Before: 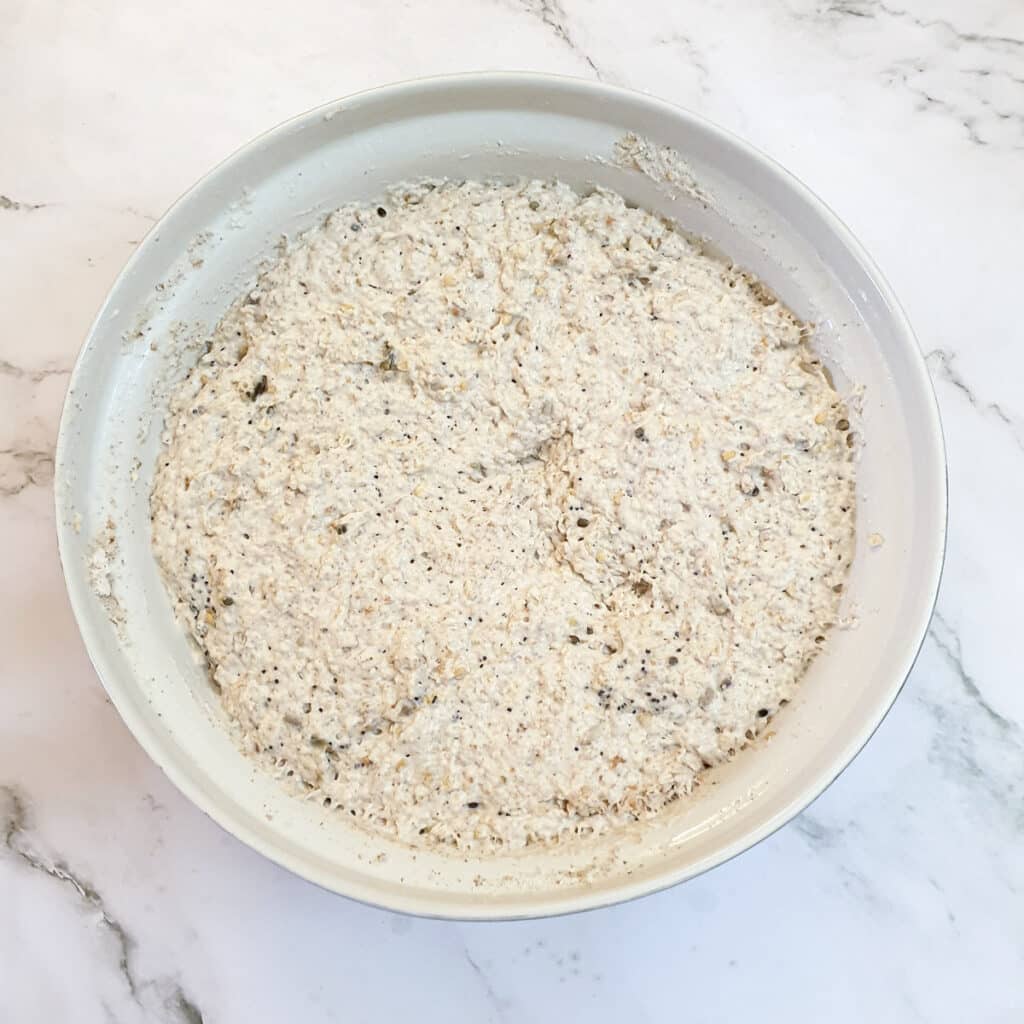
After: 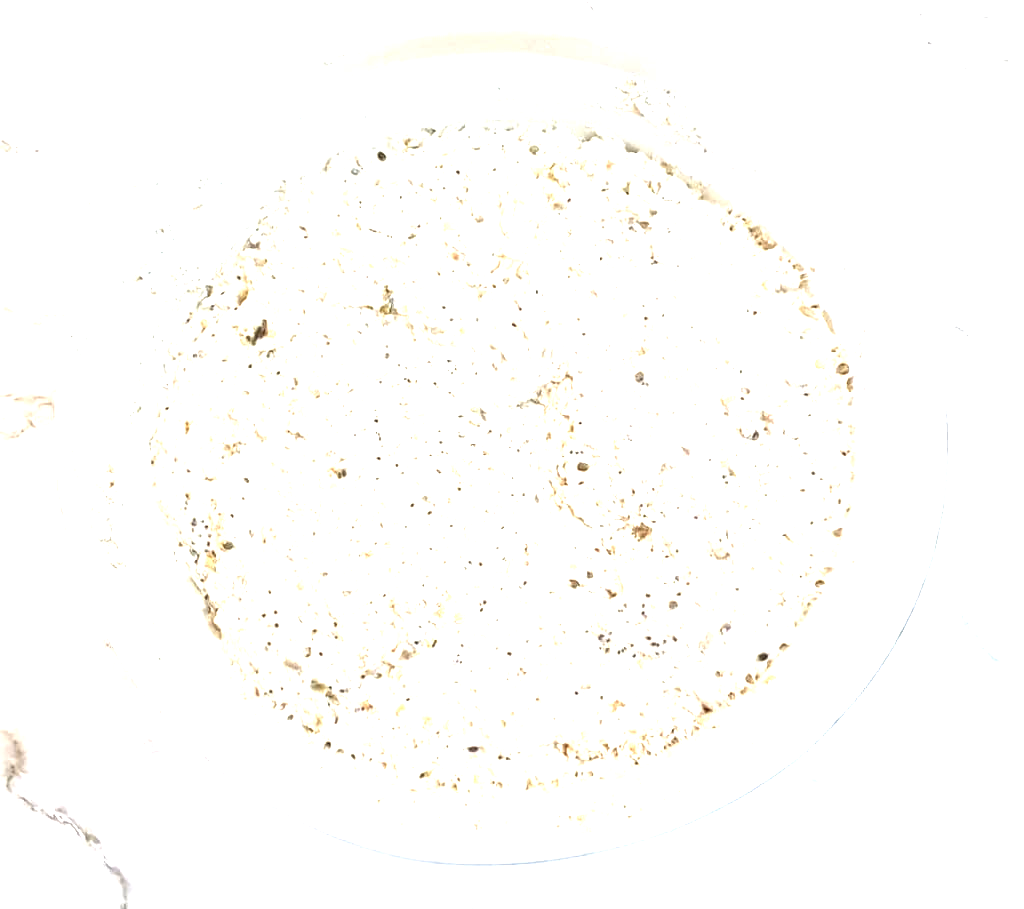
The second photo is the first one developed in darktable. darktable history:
crop and rotate: top 5.562%, bottom 5.647%
exposure: black level correction 0, exposure 1.378 EV, compensate exposure bias true, compensate highlight preservation false
local contrast: on, module defaults
